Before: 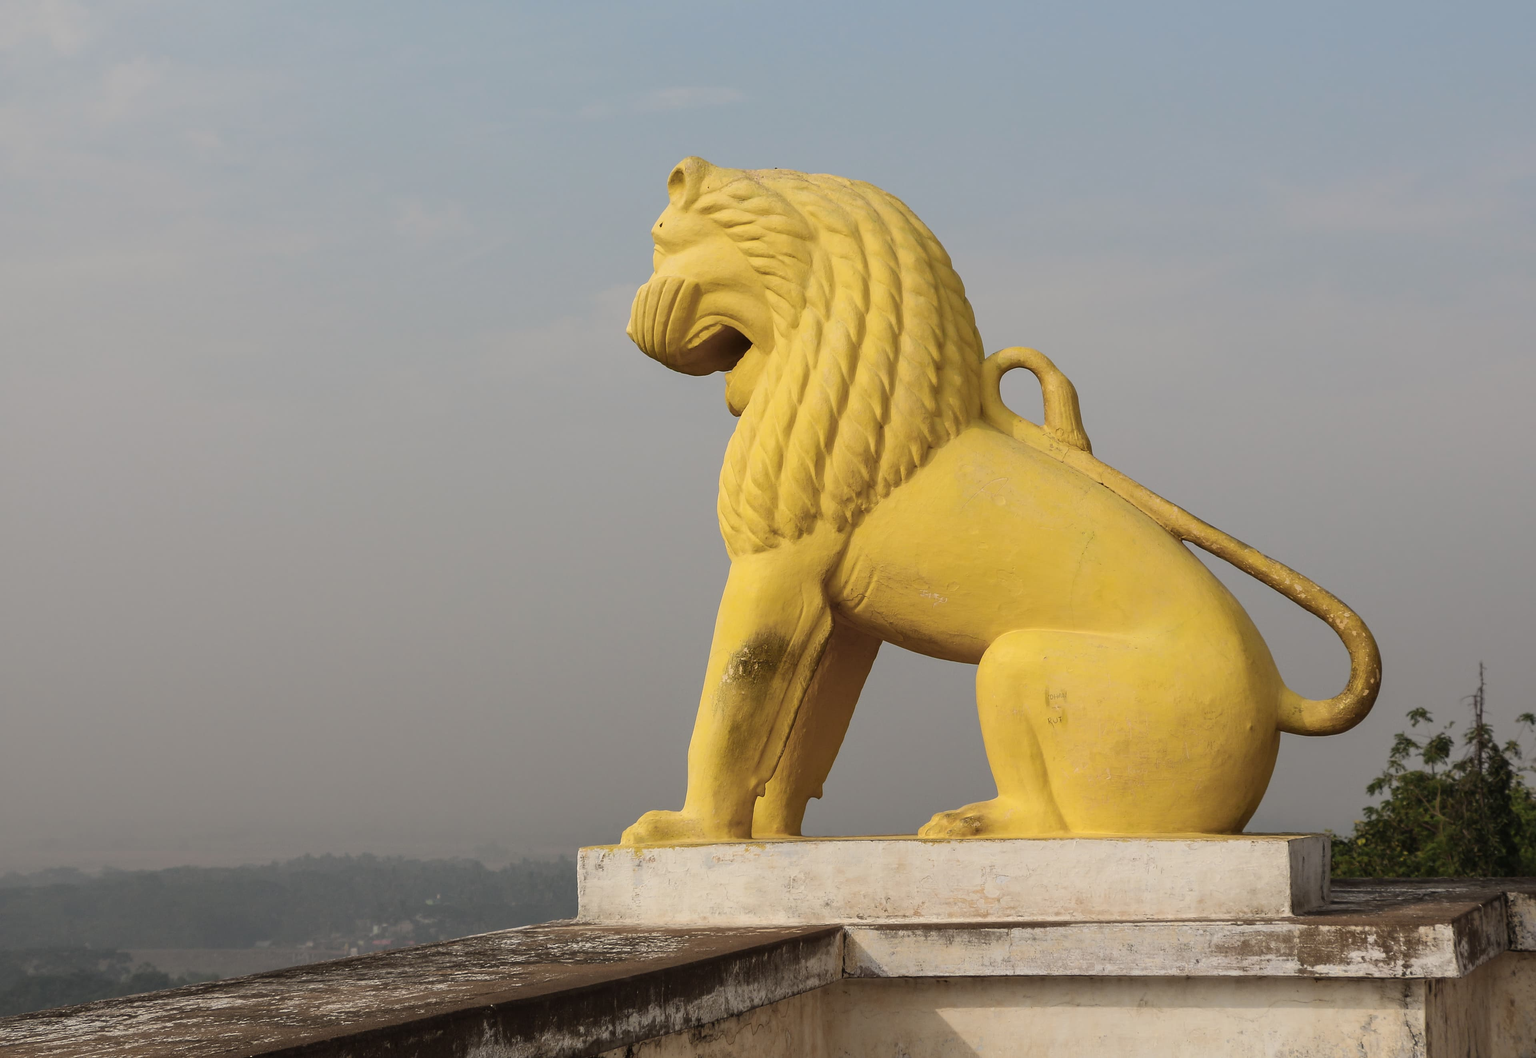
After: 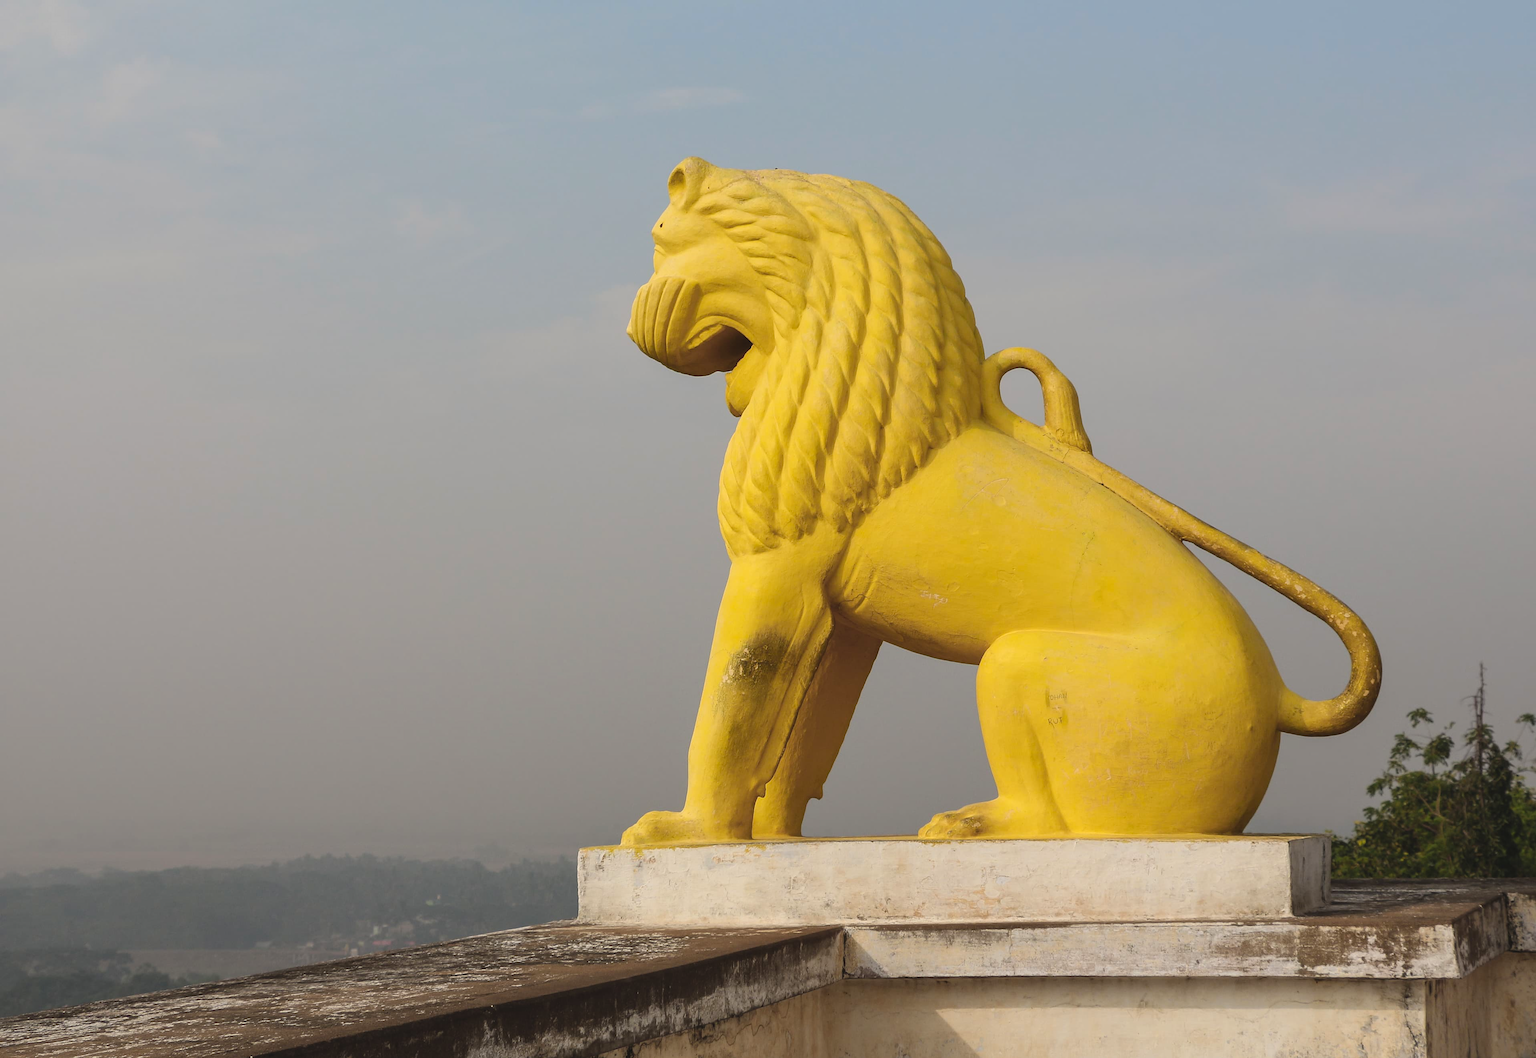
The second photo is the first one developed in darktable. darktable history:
color balance rgb: global offset › luminance 0.467%, linear chroma grading › global chroma 14.455%, perceptual saturation grading › global saturation 0.476%, perceptual brilliance grading › global brilliance 2.906%, perceptual brilliance grading › highlights -2.292%, perceptual brilliance grading › shadows 3.563%
